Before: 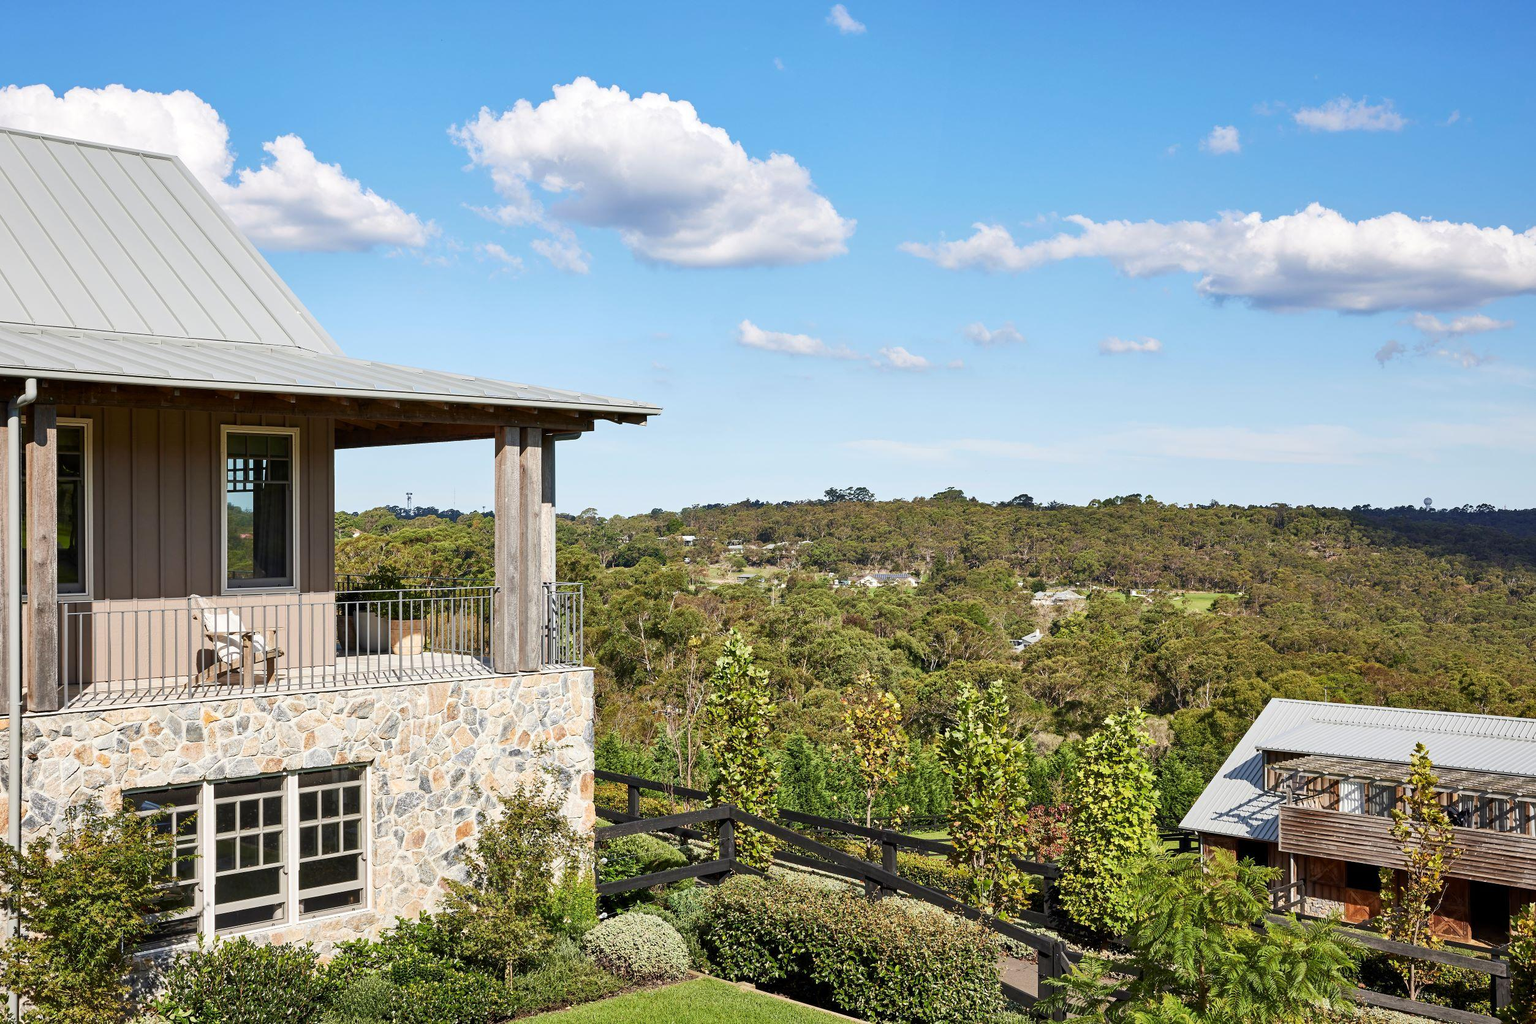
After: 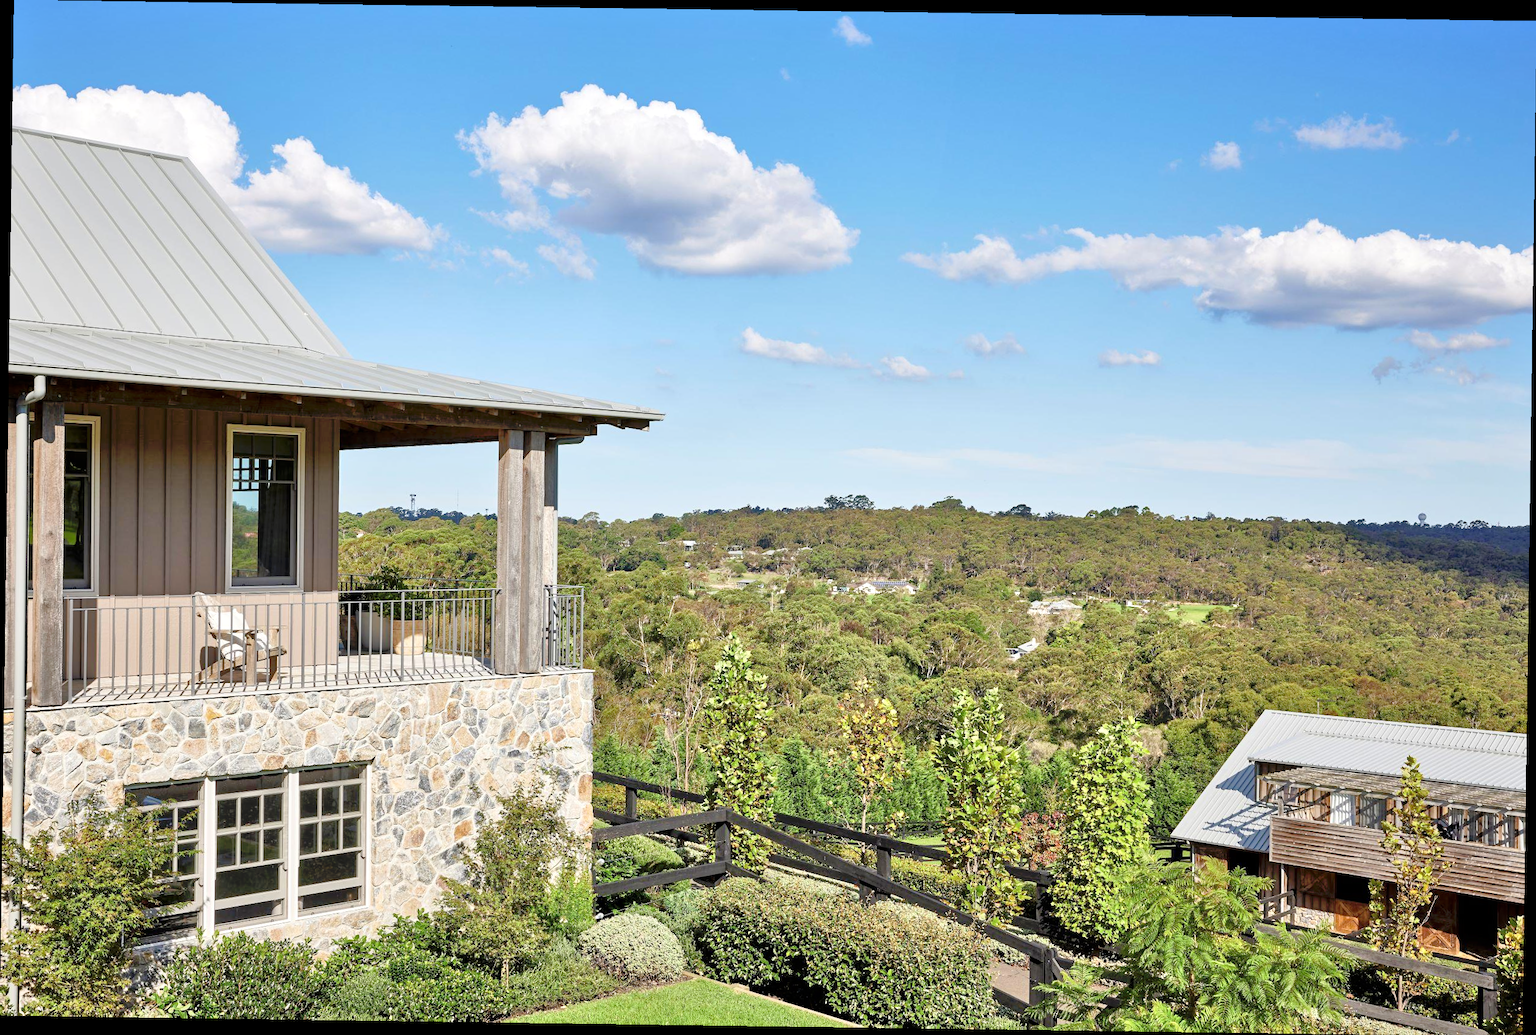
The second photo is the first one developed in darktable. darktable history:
tone curve: curves: ch0 [(0, 0) (0.003, 0.004) (0.011, 0.005) (0.025, 0.014) (0.044, 0.037) (0.069, 0.059) (0.1, 0.096) (0.136, 0.116) (0.177, 0.133) (0.224, 0.177) (0.277, 0.255) (0.335, 0.319) (0.399, 0.385) (0.468, 0.457) (0.543, 0.545) (0.623, 0.621) (0.709, 0.705) (0.801, 0.801) (0.898, 0.901) (1, 1)], preserve colors none
color zones: curves: ch1 [(0.113, 0.438) (0.75, 0.5)]; ch2 [(0.12, 0.526) (0.75, 0.5)]
tone equalizer: -7 EV 0.15 EV, -6 EV 0.6 EV, -5 EV 1.15 EV, -4 EV 1.33 EV, -3 EV 1.15 EV, -2 EV 0.6 EV, -1 EV 0.15 EV, mask exposure compensation -0.5 EV
rotate and perspective: rotation 0.8°, automatic cropping off
